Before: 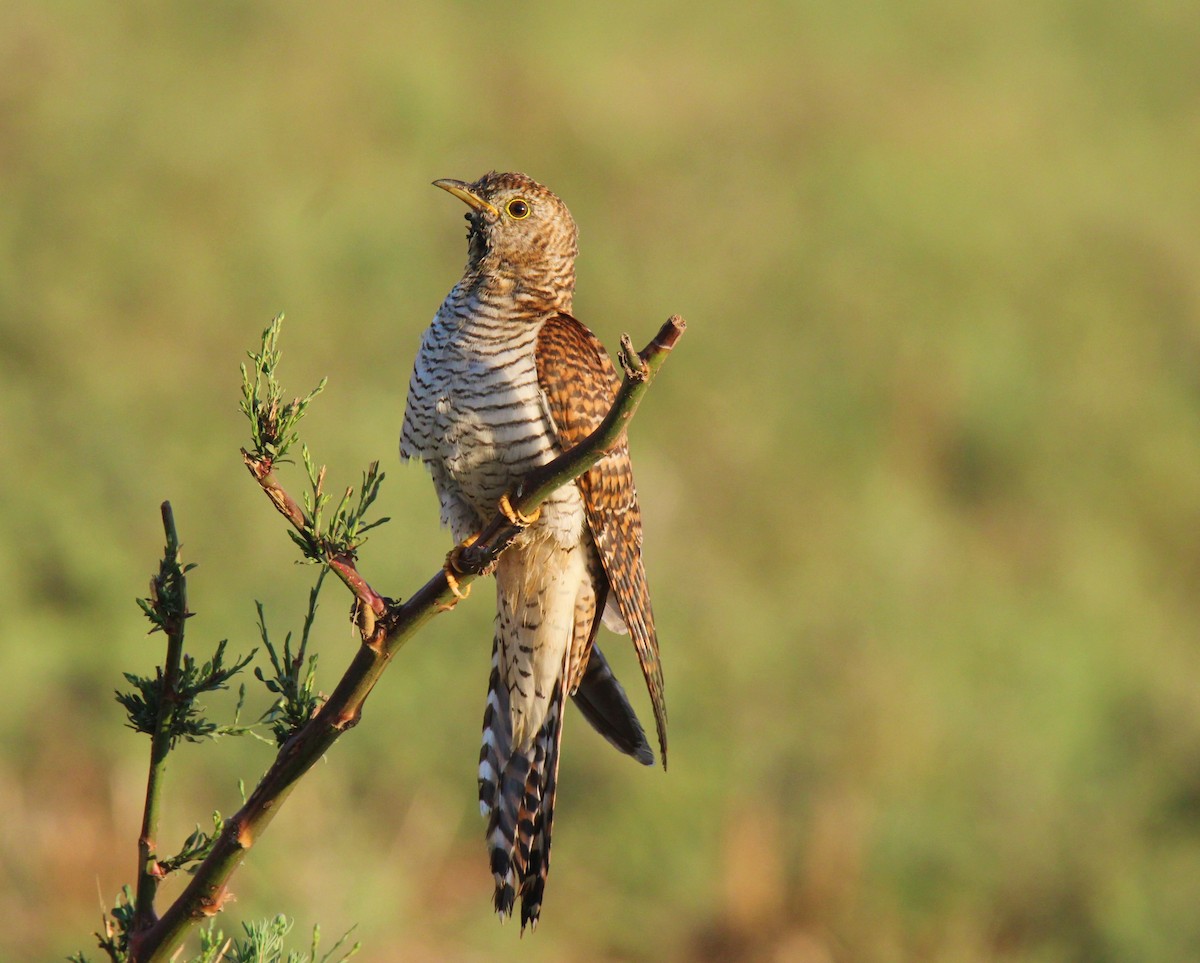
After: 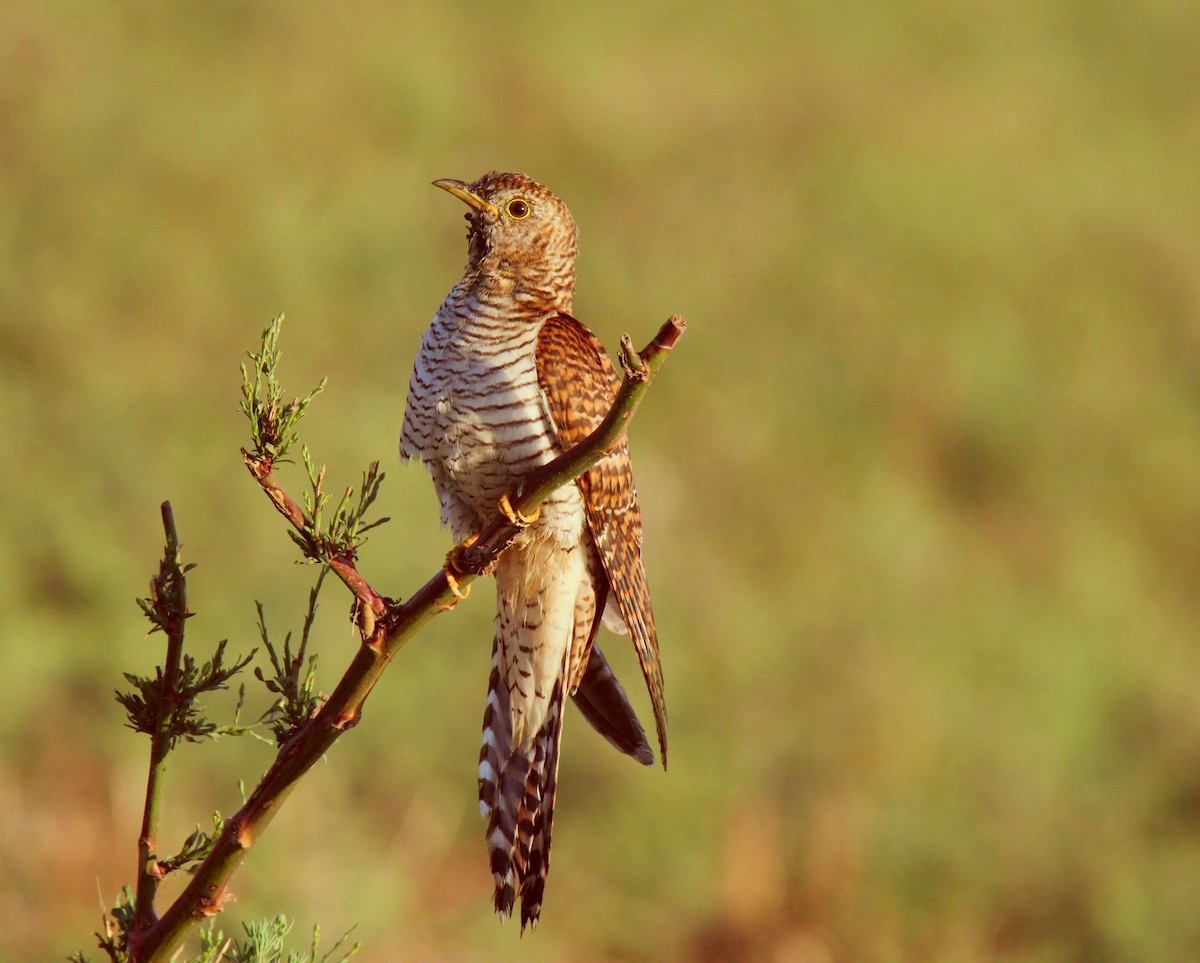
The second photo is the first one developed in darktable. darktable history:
color correction: highlights a* -7.16, highlights b* -0.182, shadows a* 20.69, shadows b* 11.8
shadows and highlights: low approximation 0.01, soften with gaussian
